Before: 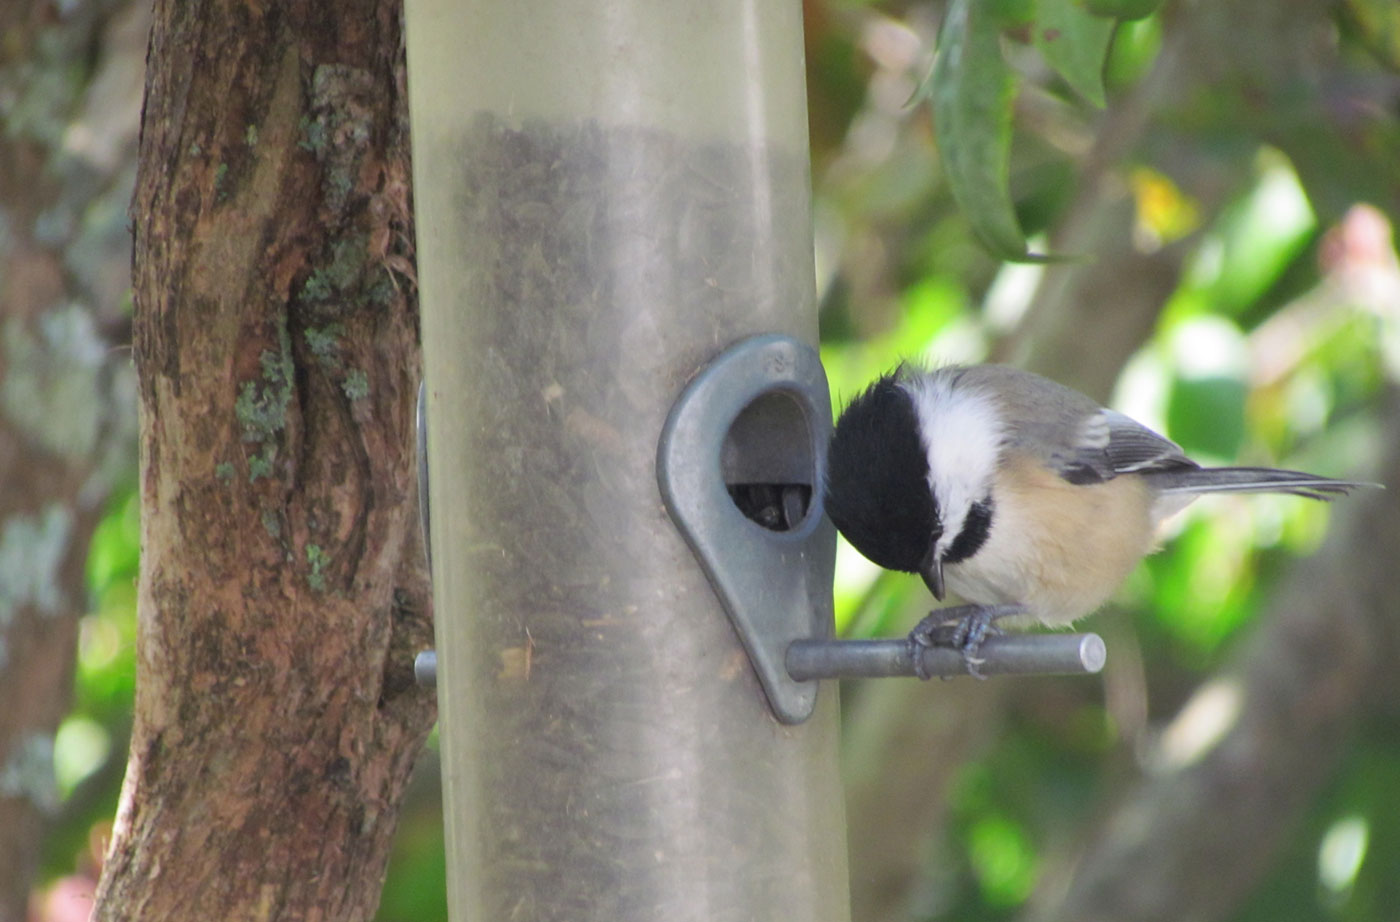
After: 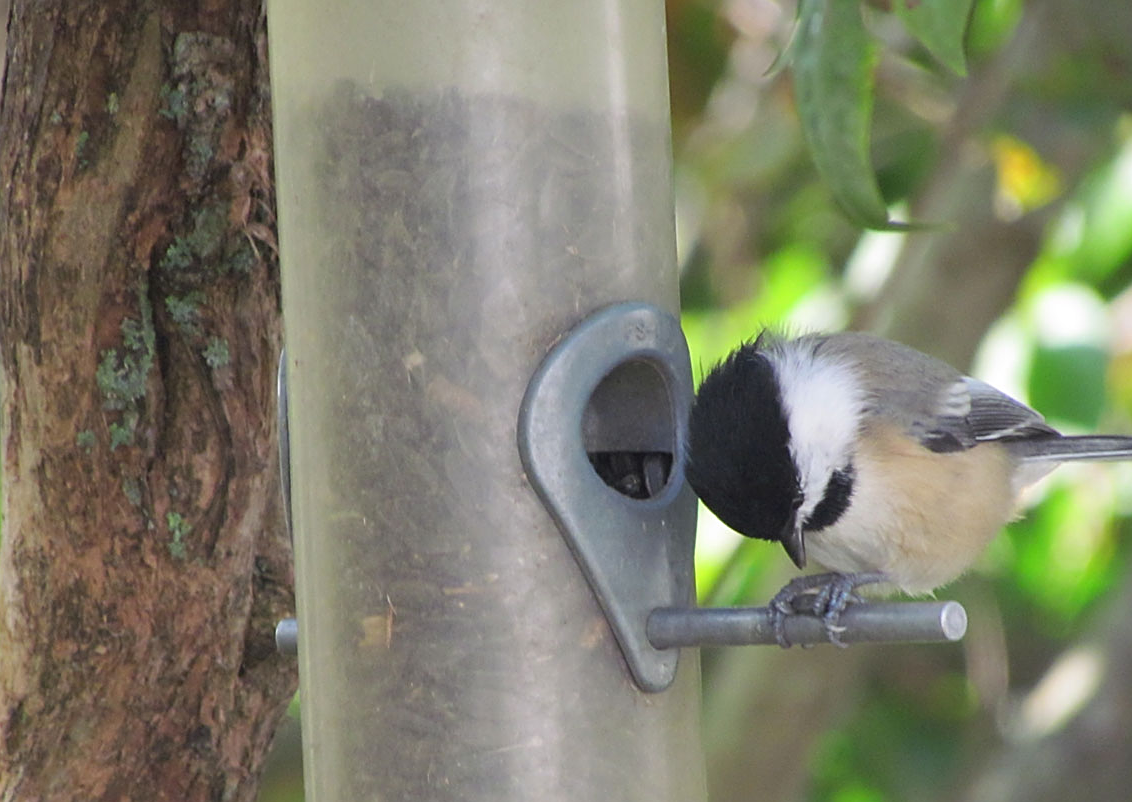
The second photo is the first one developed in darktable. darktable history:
crop: left 9.929%, top 3.475%, right 9.188%, bottom 9.529%
sharpen: on, module defaults
